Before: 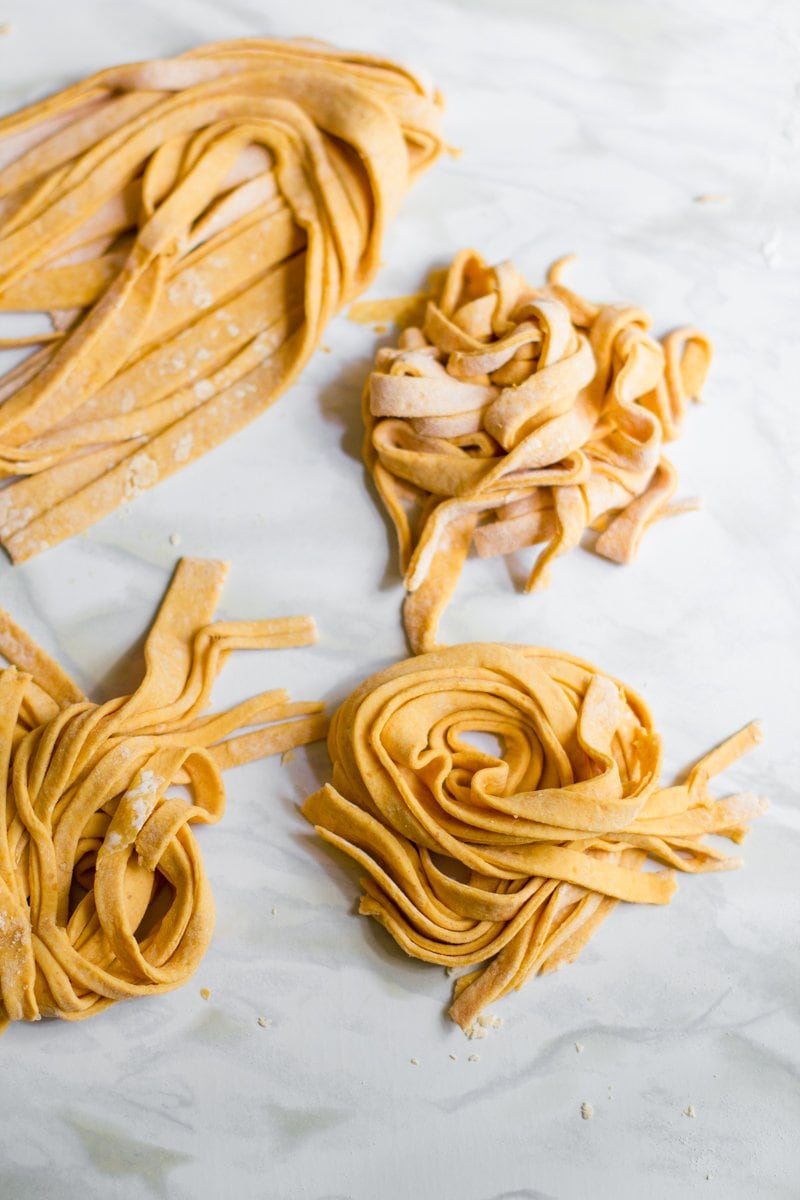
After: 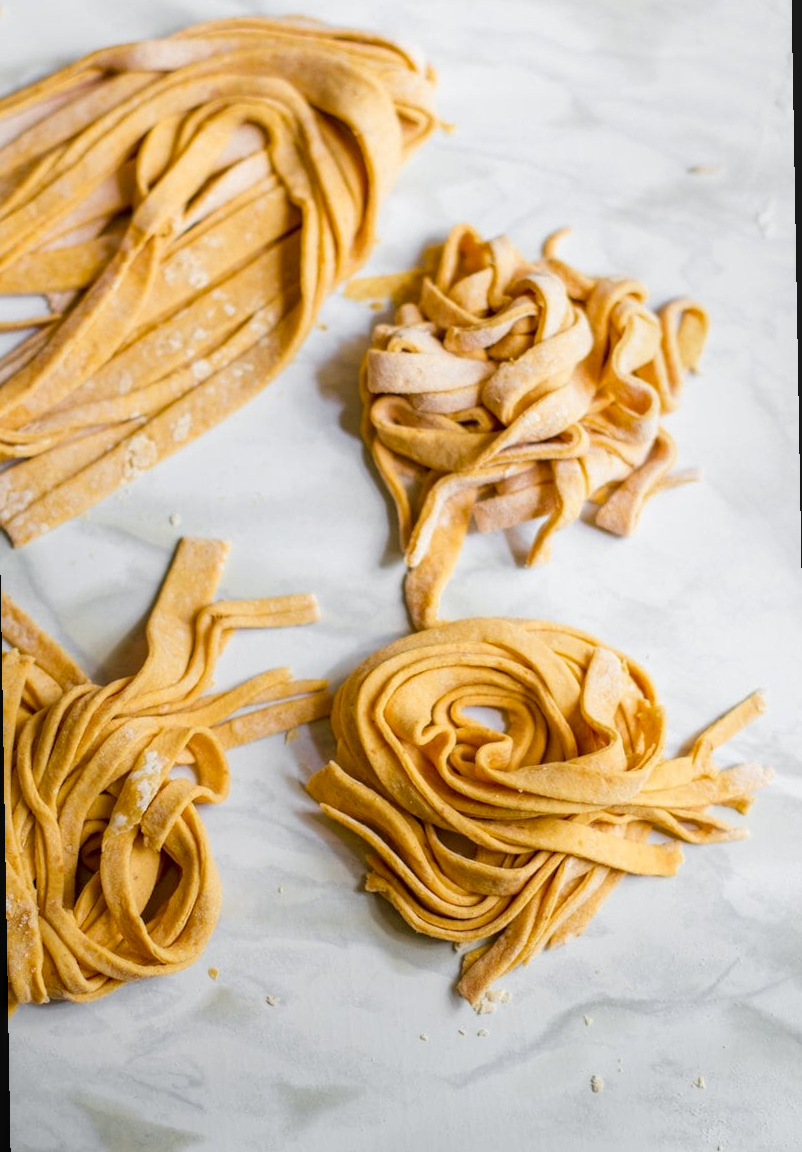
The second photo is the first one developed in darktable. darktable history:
rotate and perspective: rotation -1°, crop left 0.011, crop right 0.989, crop top 0.025, crop bottom 0.975
local contrast: on, module defaults
